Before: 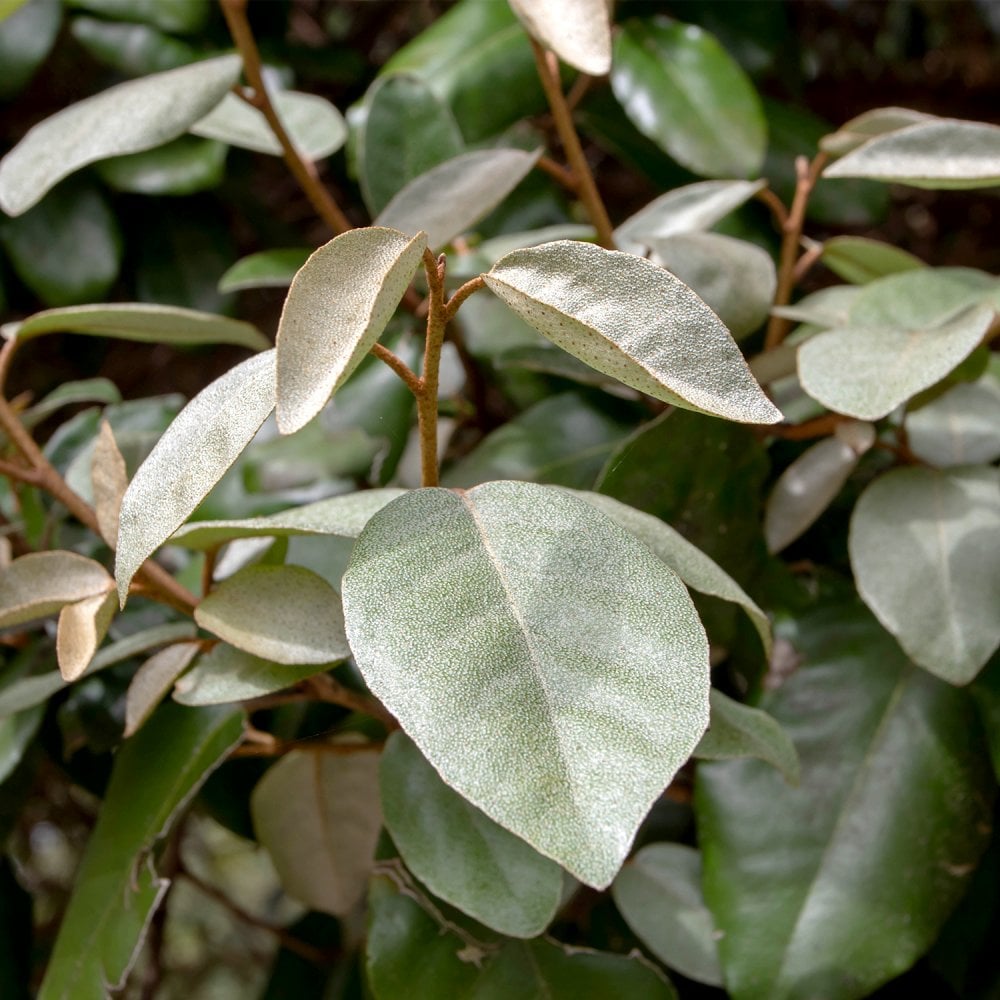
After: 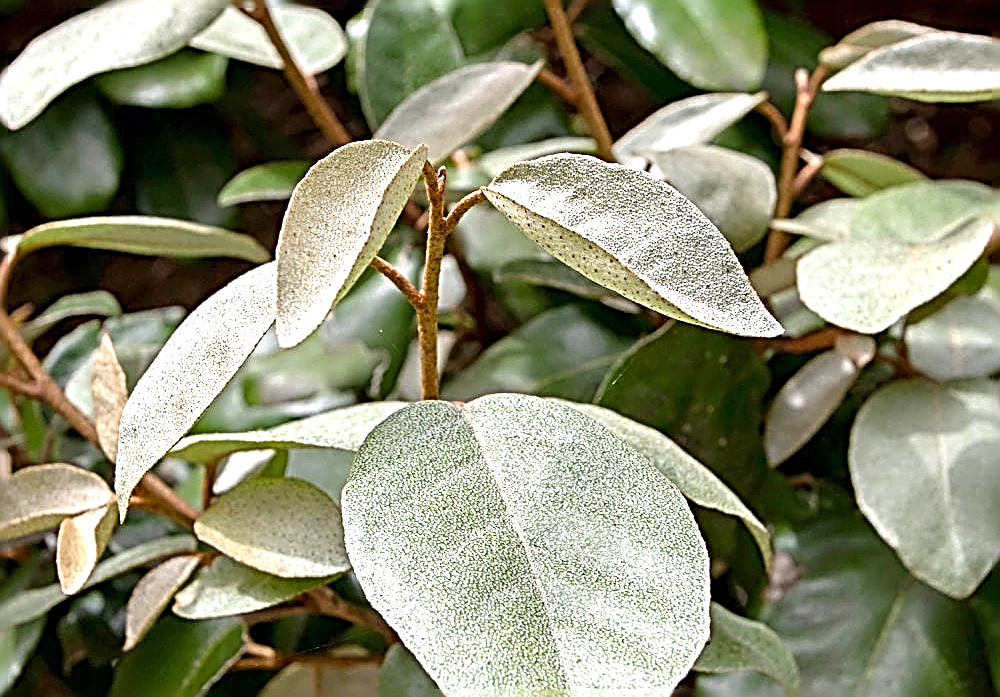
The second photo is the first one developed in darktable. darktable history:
sharpen: radius 3.176, amount 1.735
exposure: black level correction 0, exposure 0.693 EV, compensate highlight preservation false
crop and rotate: top 8.731%, bottom 21.515%
